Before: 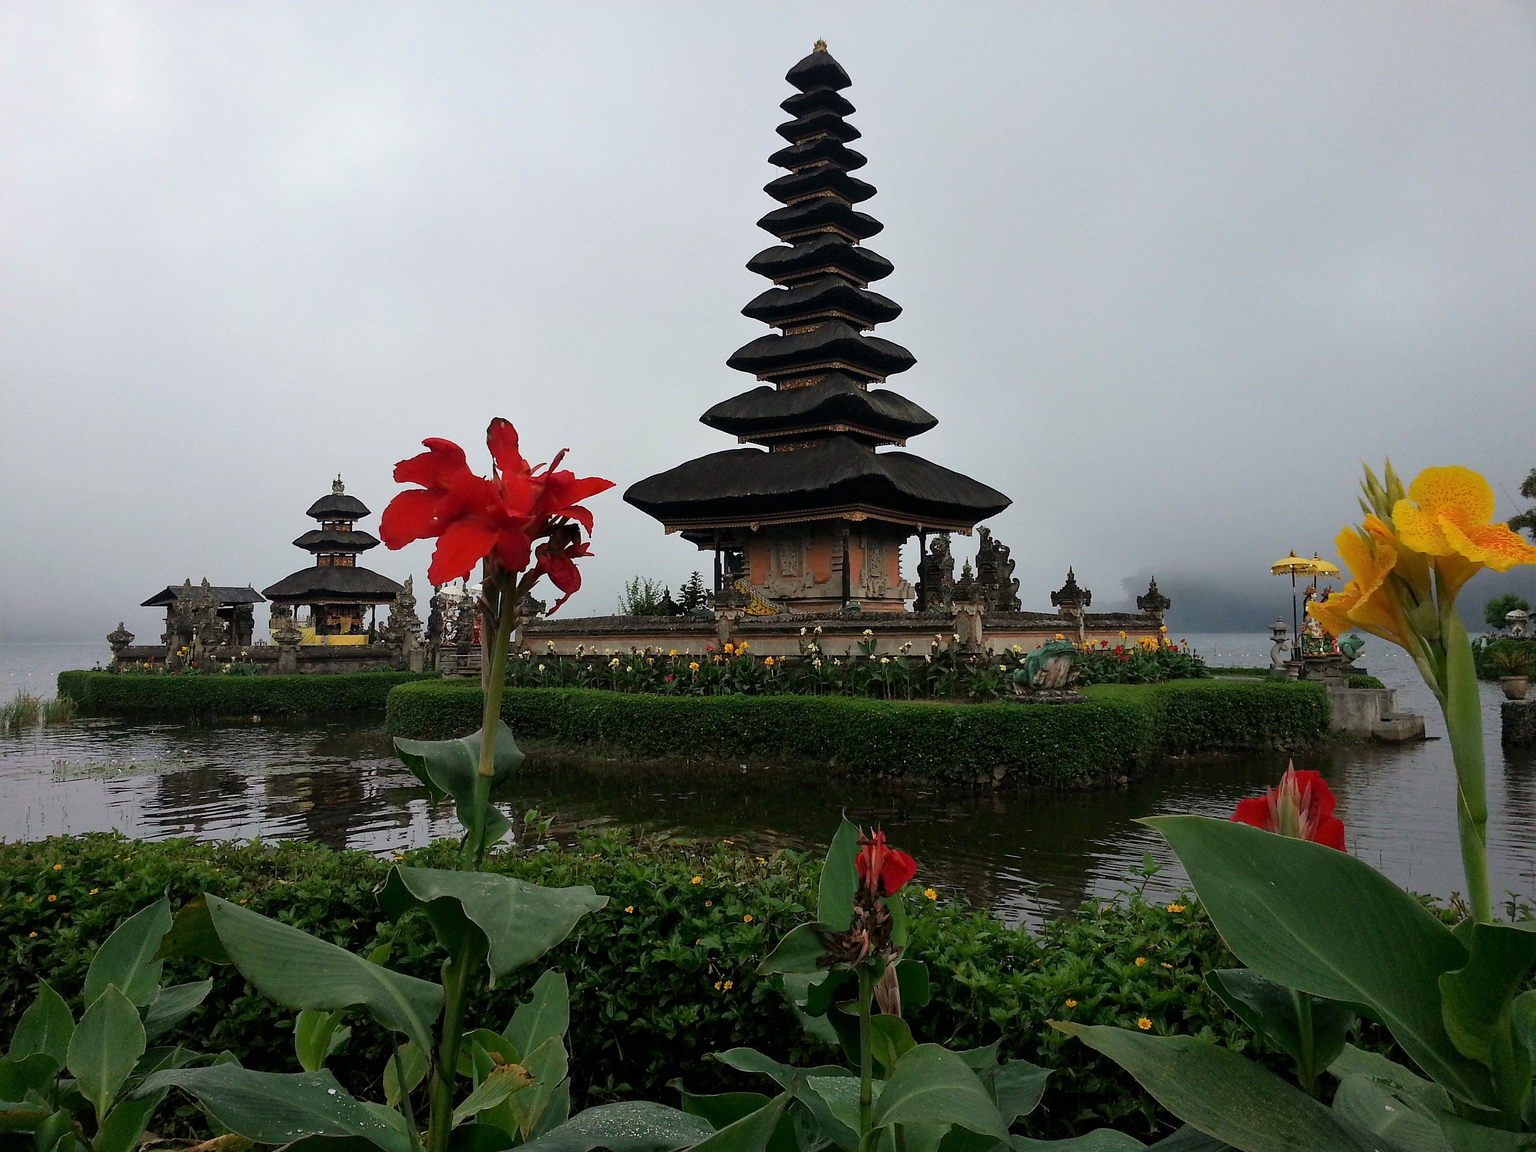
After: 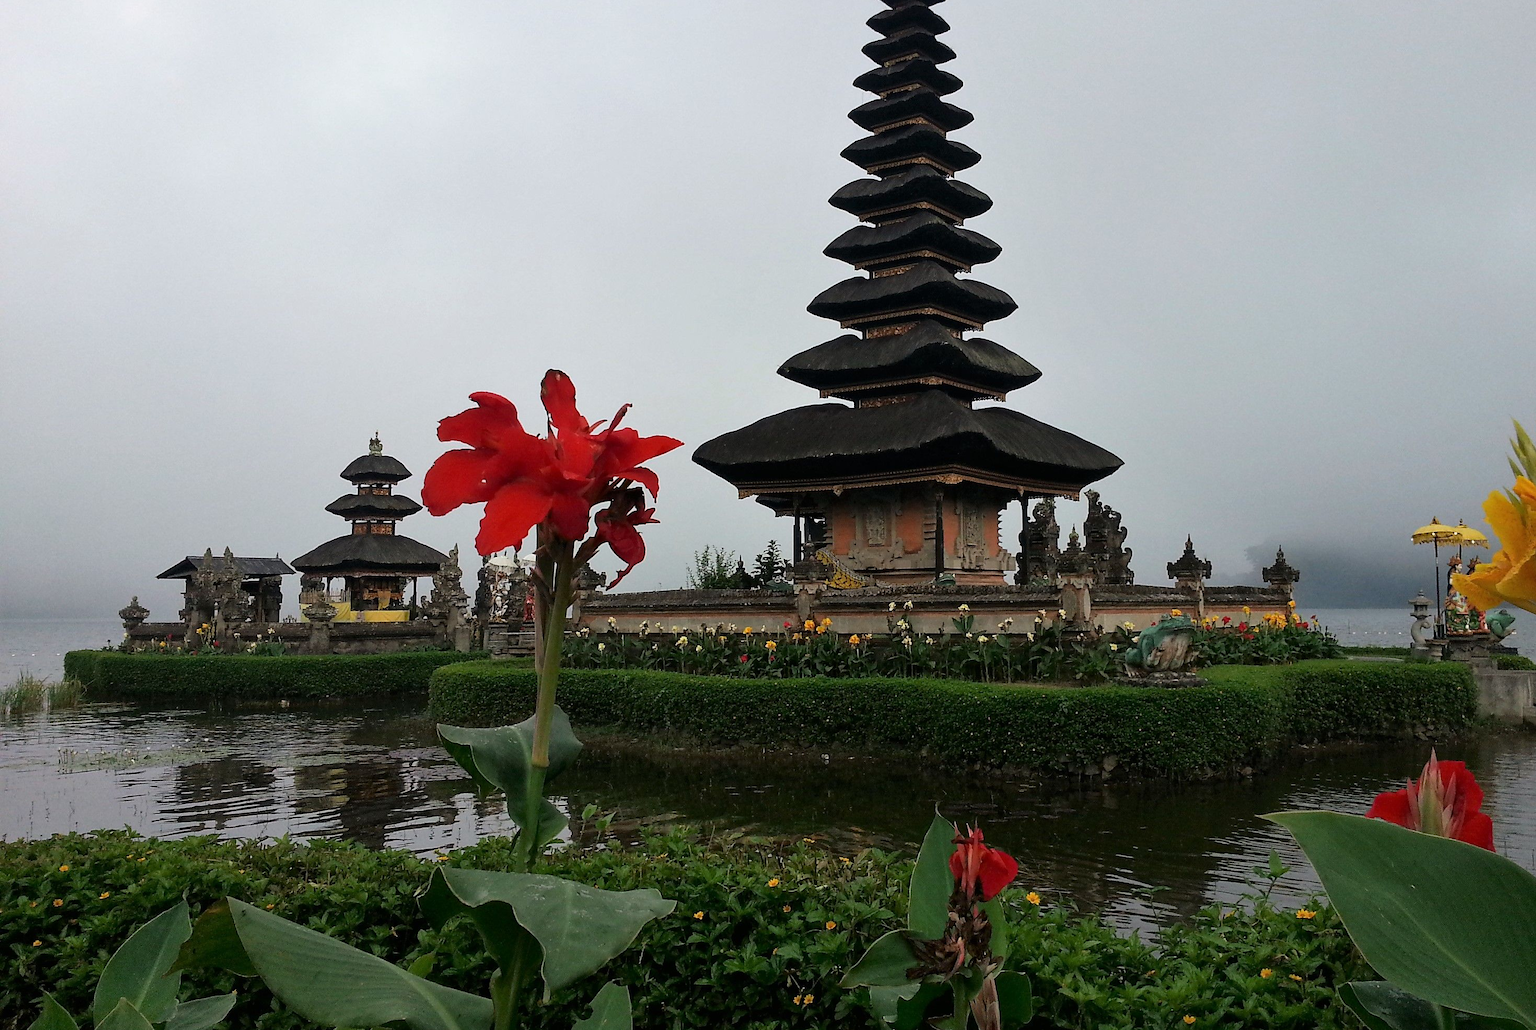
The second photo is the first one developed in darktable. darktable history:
crop: top 7.412%, right 9.904%, bottom 11.981%
